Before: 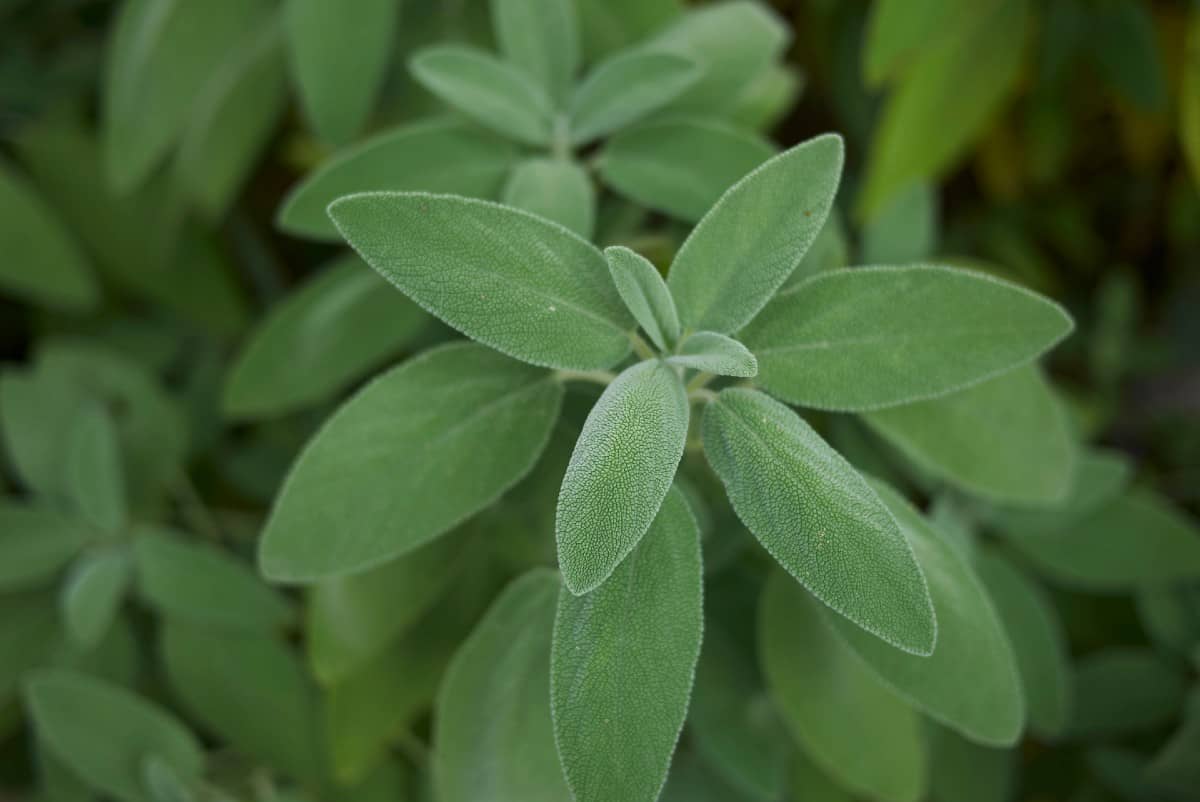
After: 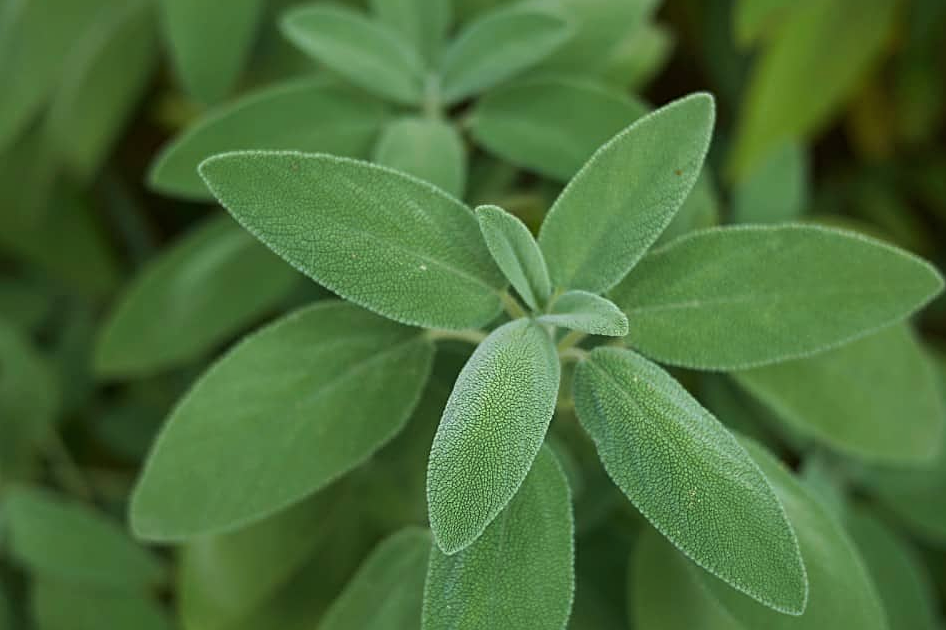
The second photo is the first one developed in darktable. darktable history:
shadows and highlights: shadows 36.29, highlights -27.57, soften with gaussian
sharpen: on, module defaults
crop and rotate: left 10.756%, top 5.123%, right 10.333%, bottom 16.201%
velvia: on, module defaults
